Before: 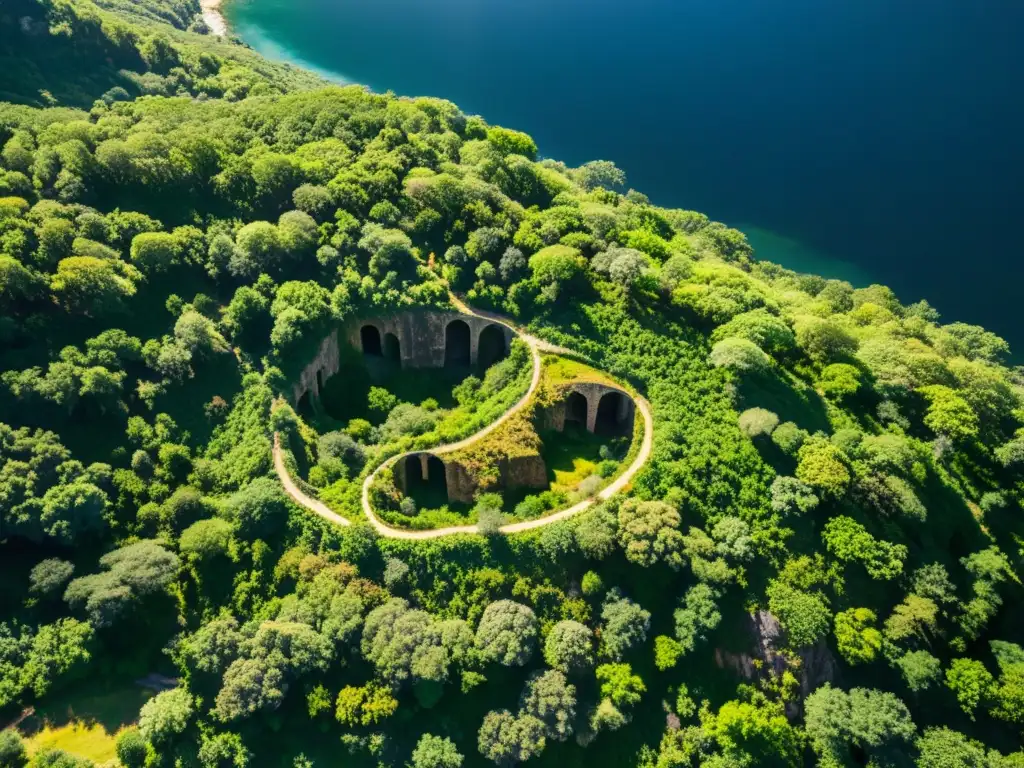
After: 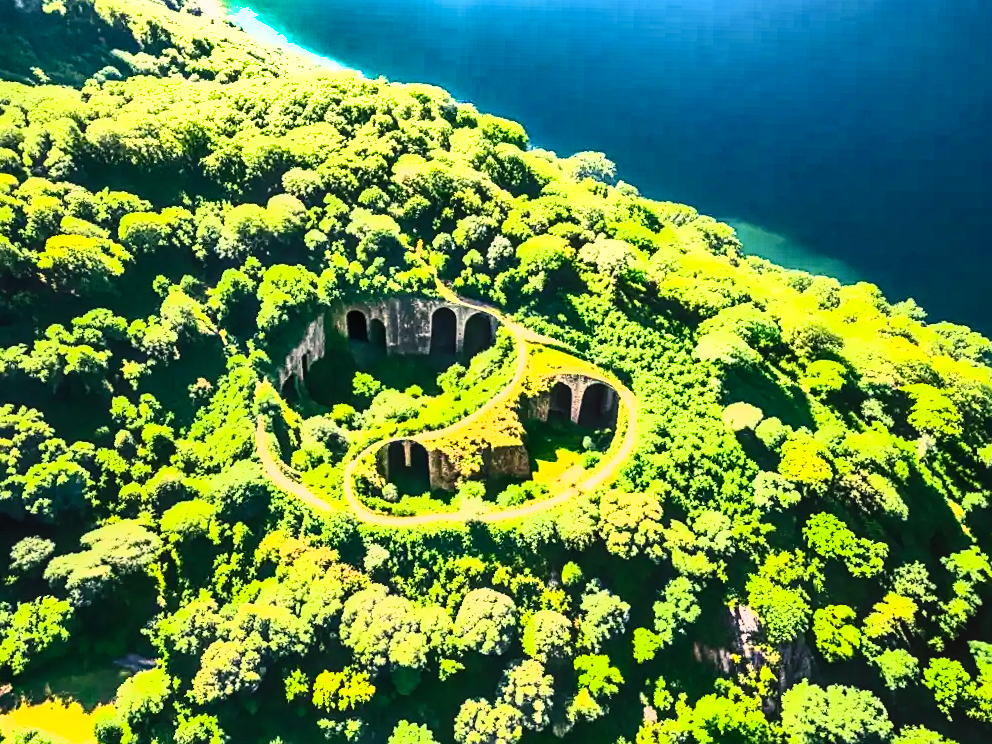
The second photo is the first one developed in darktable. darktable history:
exposure: black level correction 0, exposure 1.284 EV, compensate exposure bias true, compensate highlight preservation false
shadows and highlights: shadows 24.35, highlights -77.76, soften with gaussian
crop and rotate: angle -1.38°
local contrast: on, module defaults
contrast brightness saturation: contrast 0.413, brightness 0.104, saturation 0.208
sharpen: on, module defaults
levels: levels [0.031, 0.5, 0.969]
color correction: highlights a* 6.02, highlights b* 4.72
